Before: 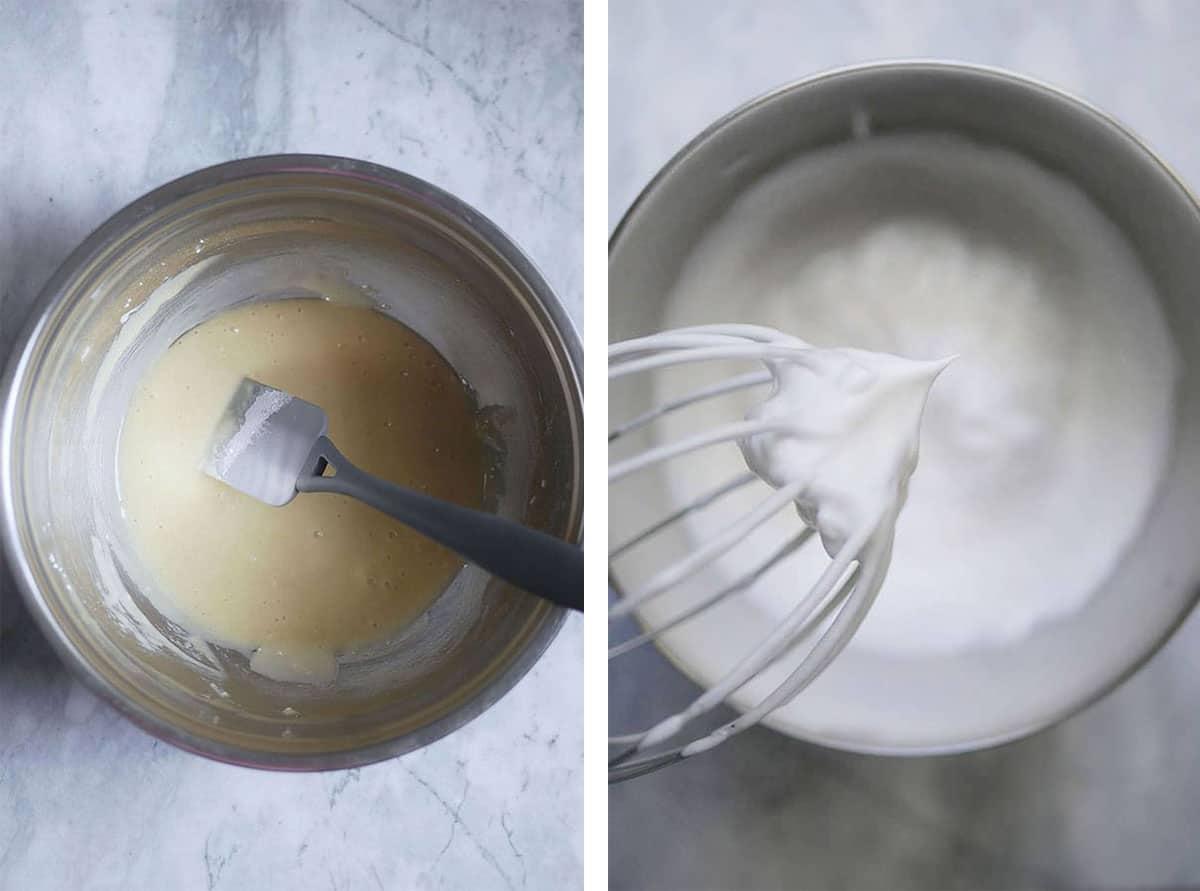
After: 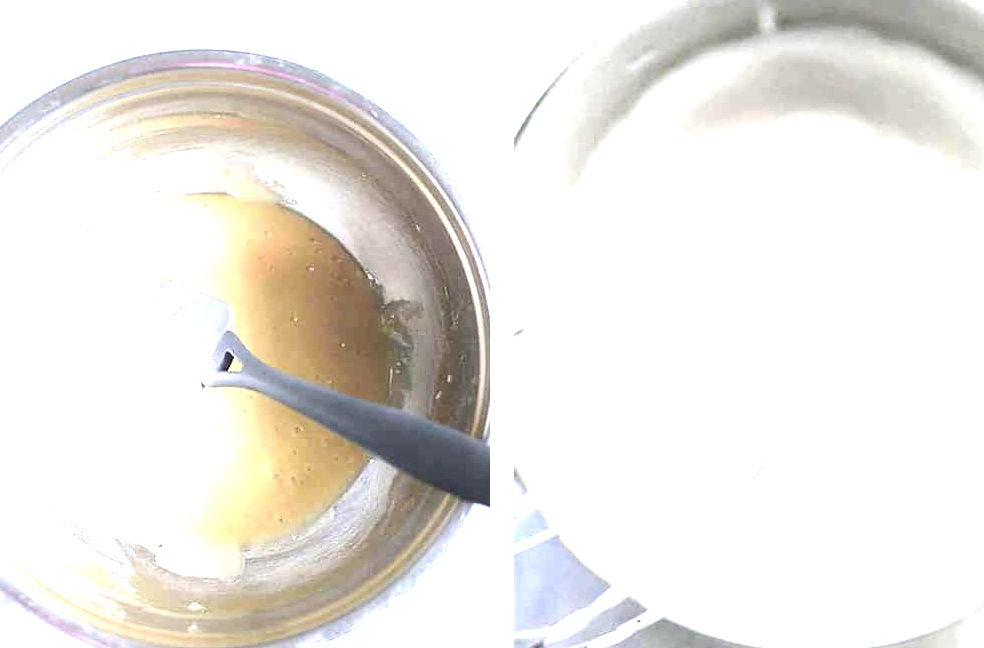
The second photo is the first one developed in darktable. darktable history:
exposure: exposure 2 EV, compensate highlight preservation false
tone equalizer: -8 EV -0.75 EV, -7 EV -0.7 EV, -6 EV -0.6 EV, -5 EV -0.4 EV, -3 EV 0.4 EV, -2 EV 0.6 EV, -1 EV 0.7 EV, +0 EV 0.75 EV, edges refinement/feathering 500, mask exposure compensation -1.57 EV, preserve details no
crop: left 7.856%, top 11.836%, right 10.12%, bottom 15.387%
